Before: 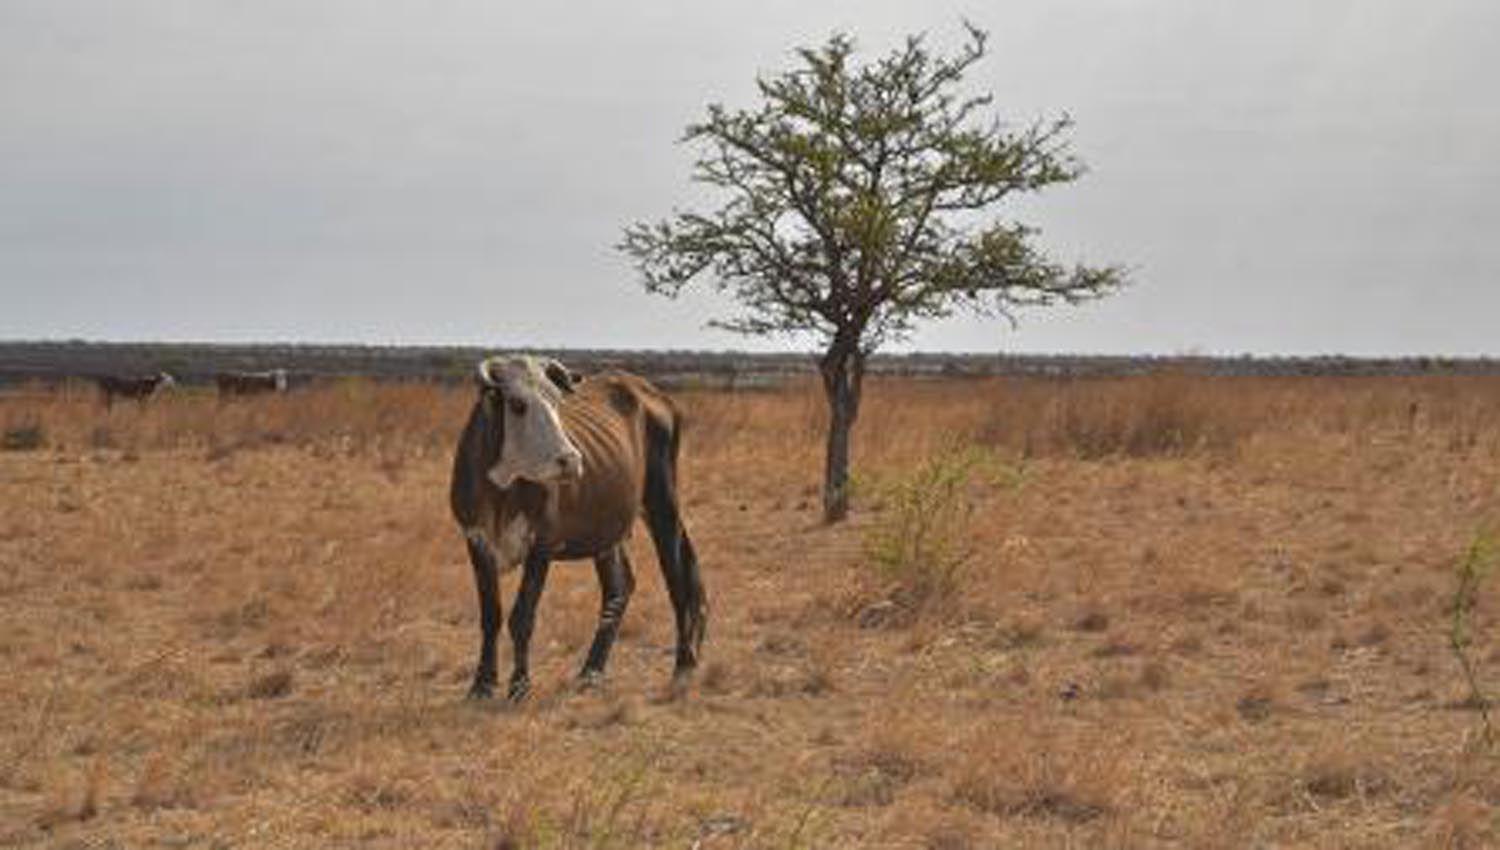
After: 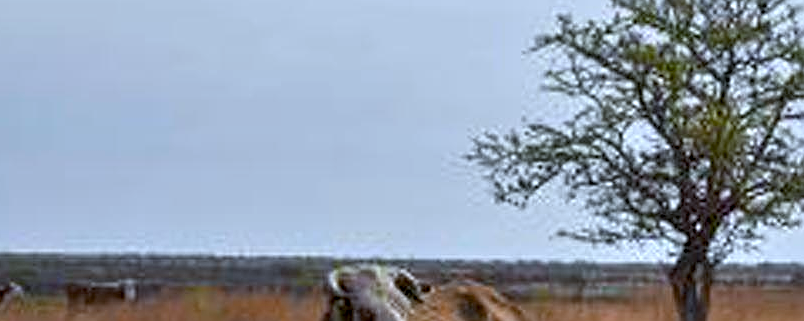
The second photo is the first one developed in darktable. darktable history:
exposure: black level correction 0.009, exposure 0.014 EV, compensate highlight preservation false
crop: left 10.121%, top 10.631%, right 36.218%, bottom 51.526%
color calibration: illuminant as shot in camera, x 0.378, y 0.381, temperature 4093.13 K, saturation algorithm version 1 (2020)
color balance rgb: linear chroma grading › shadows 19.44%, linear chroma grading › highlights 3.42%, linear chroma grading › mid-tones 10.16%
sharpen: on, module defaults
